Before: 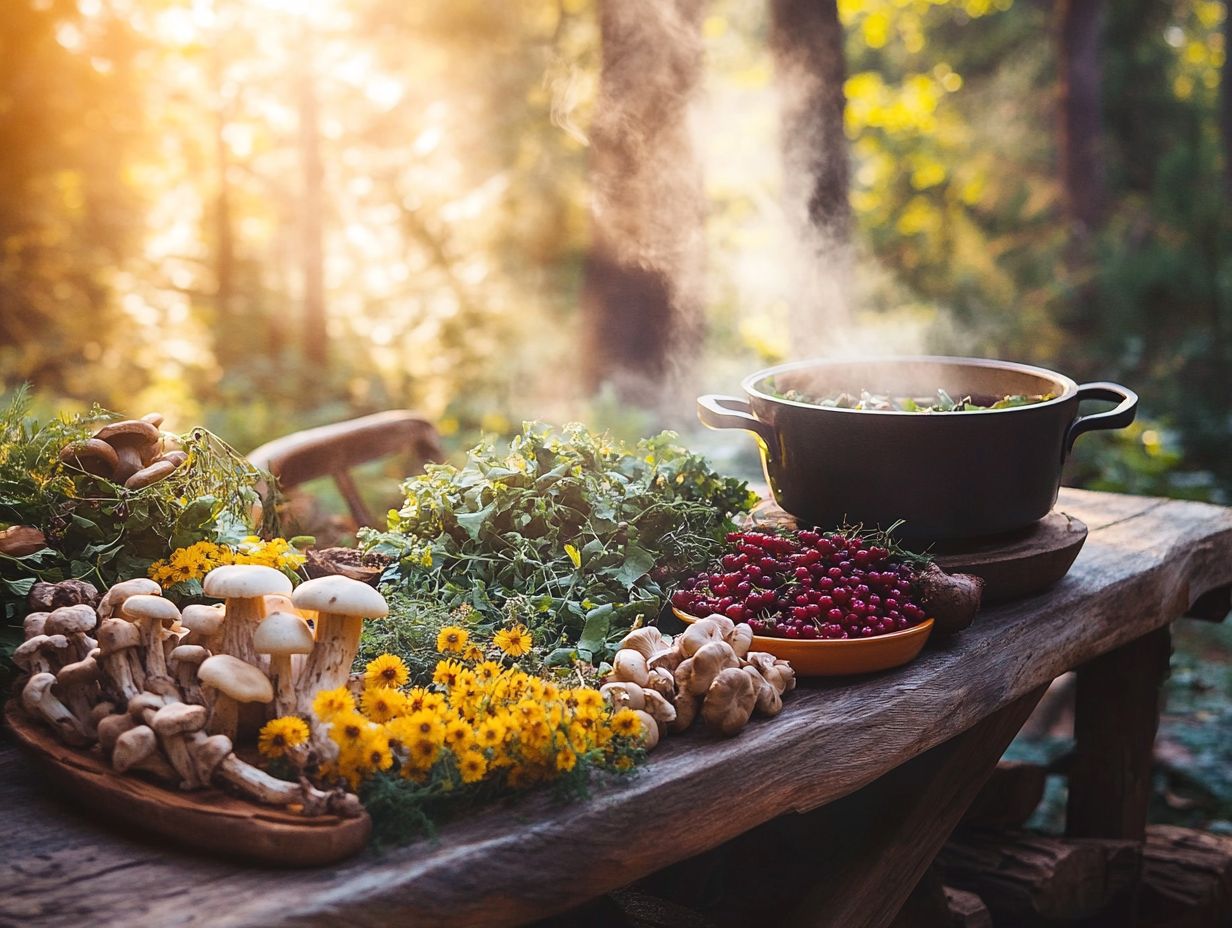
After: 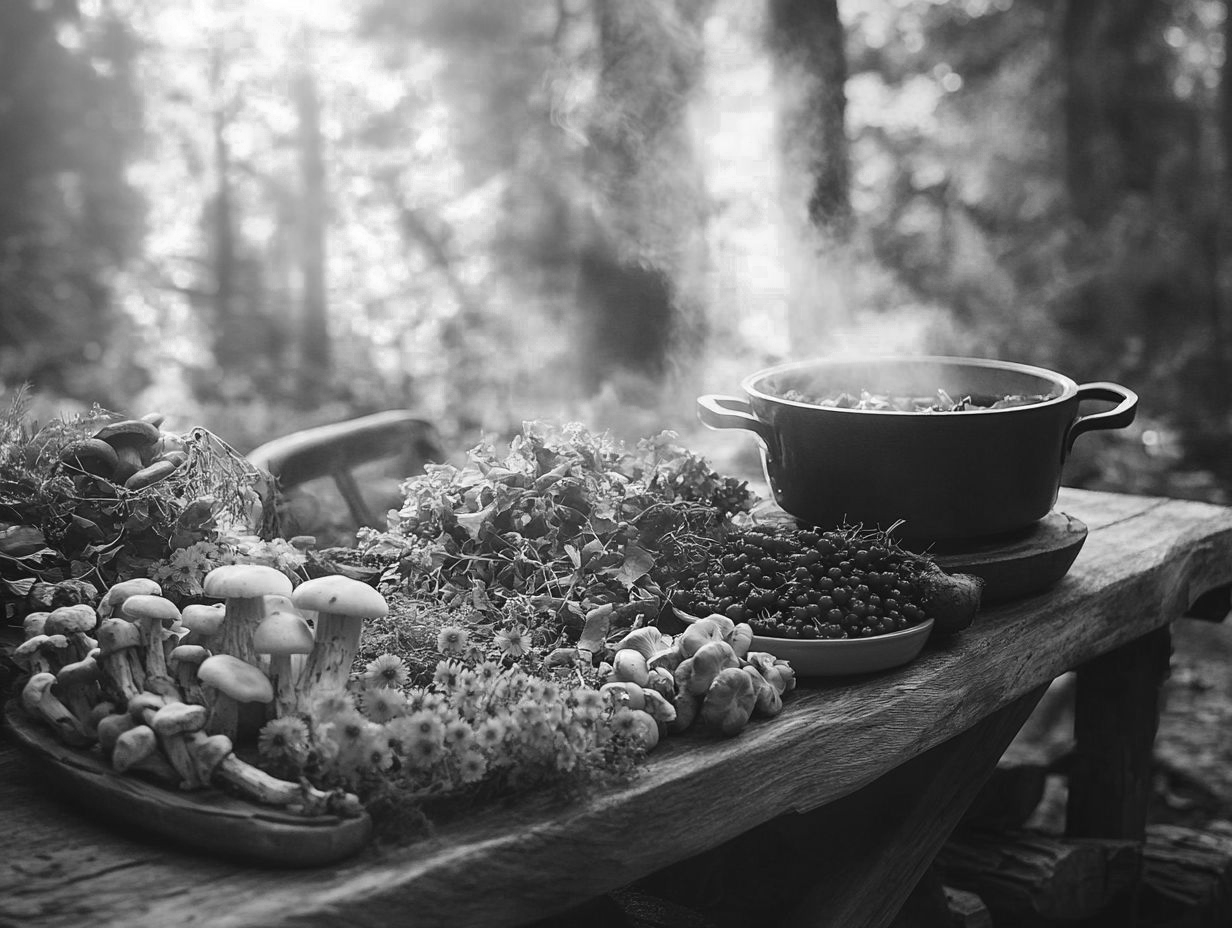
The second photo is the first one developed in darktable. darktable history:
monochrome: on, module defaults
color zones: curves: ch0 [(0.11, 0.396) (0.195, 0.36) (0.25, 0.5) (0.303, 0.412) (0.357, 0.544) (0.75, 0.5) (0.967, 0.328)]; ch1 [(0, 0.468) (0.112, 0.512) (0.202, 0.6) (0.25, 0.5) (0.307, 0.352) (0.357, 0.544) (0.75, 0.5) (0.963, 0.524)]
exposure: black level correction 0, compensate exposure bias true, compensate highlight preservation false
